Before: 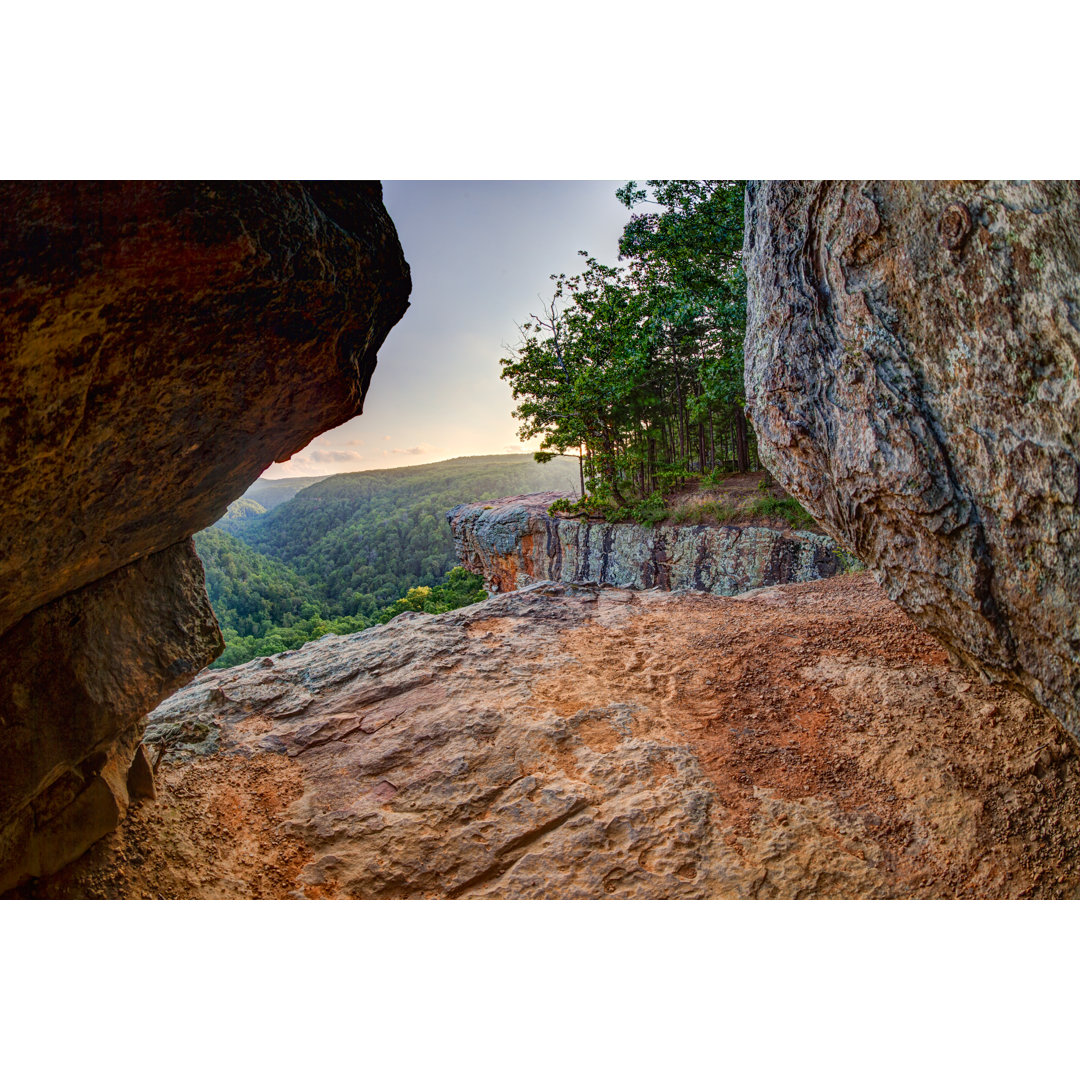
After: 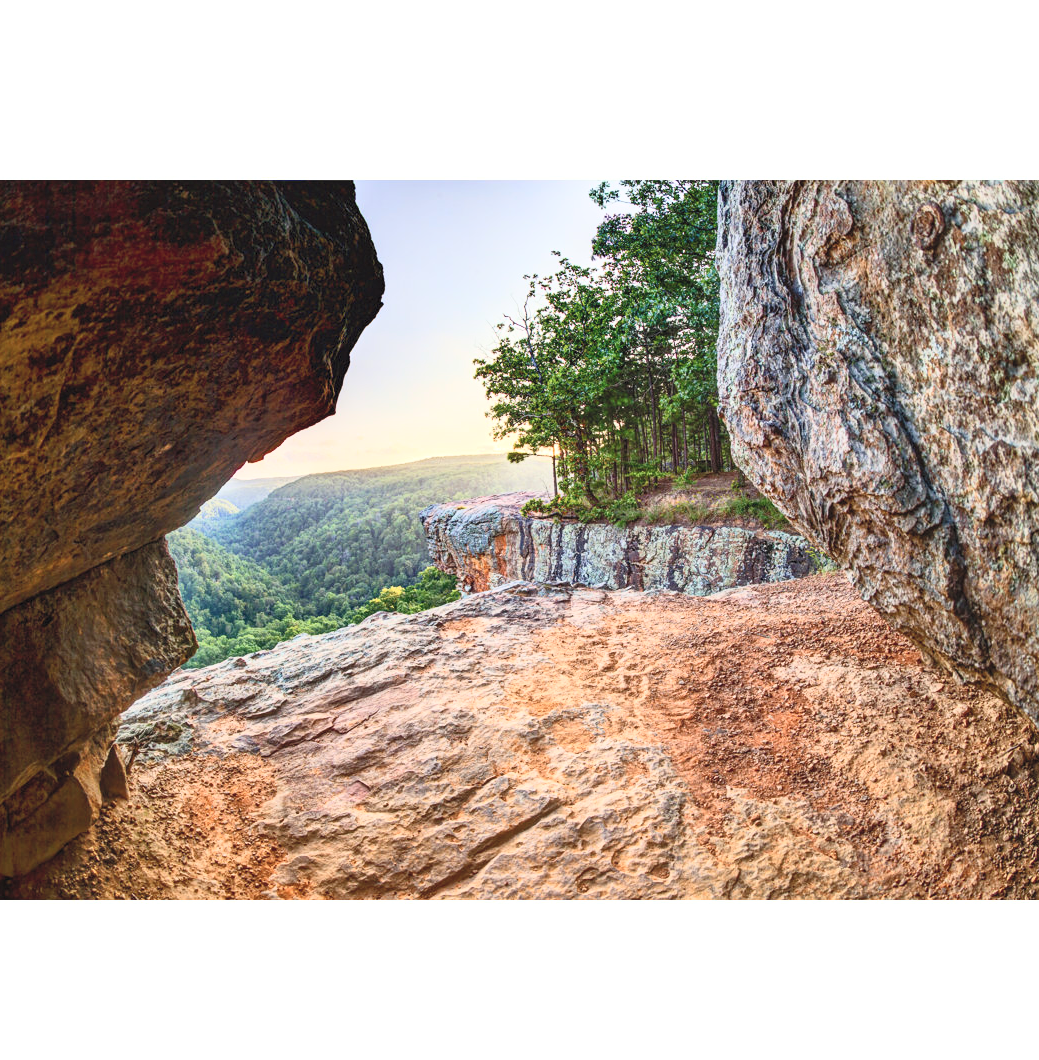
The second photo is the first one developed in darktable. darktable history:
crop and rotate: left 2.518%, right 1.238%, bottom 1.813%
levels: levels [0, 0.478, 1]
contrast brightness saturation: contrast 0.389, brightness 0.537
